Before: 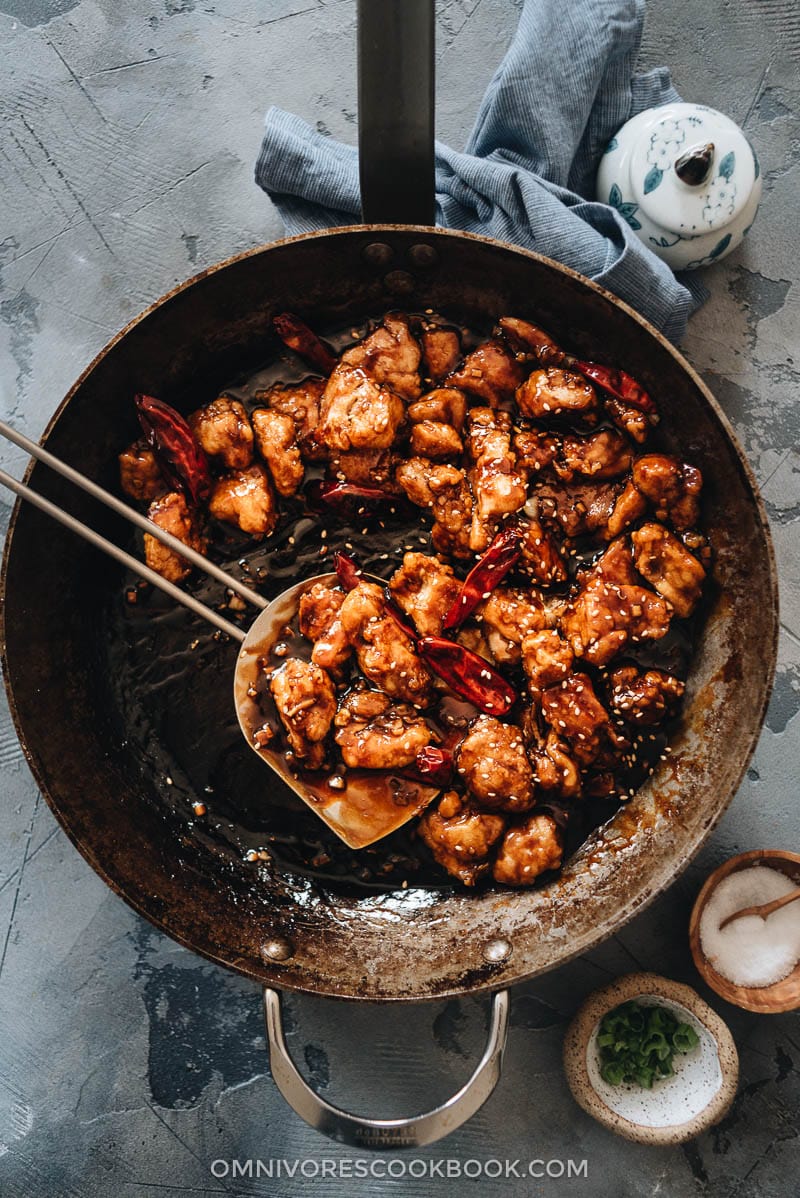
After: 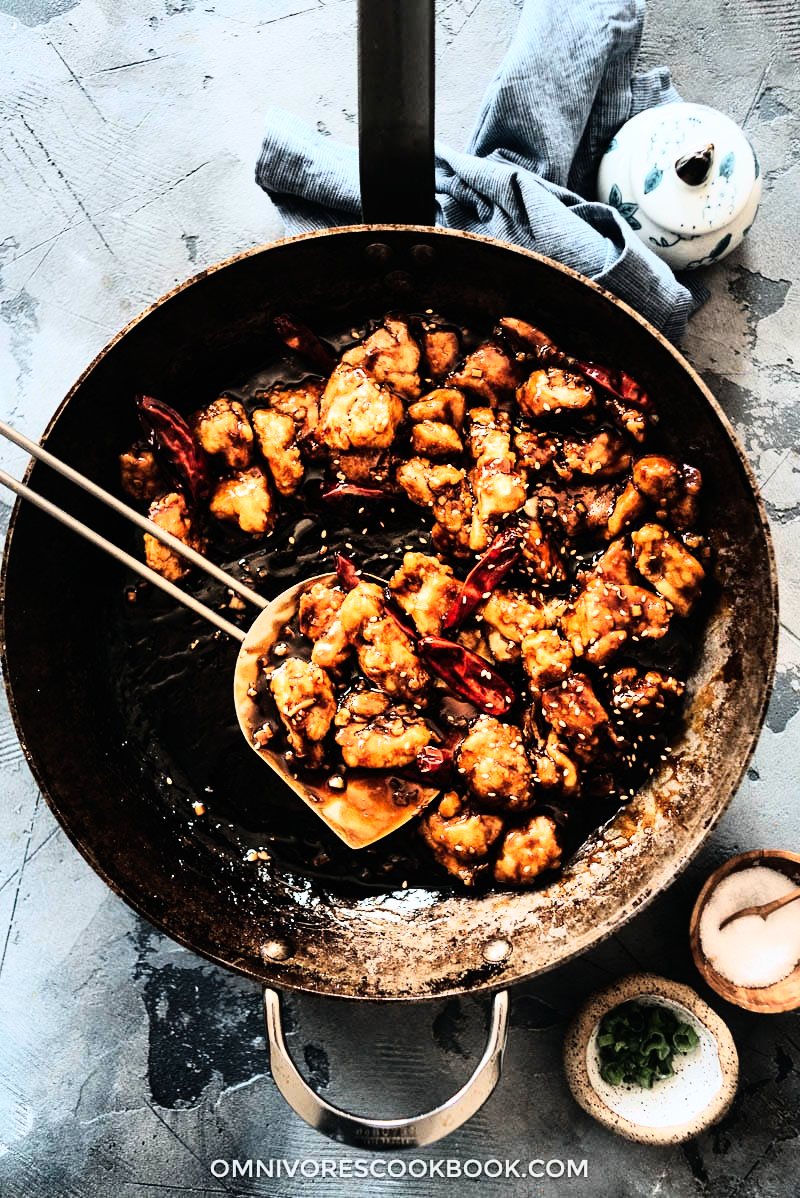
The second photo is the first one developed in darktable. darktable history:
white balance: emerald 1
rgb curve: curves: ch0 [(0, 0) (0.21, 0.15) (0.24, 0.21) (0.5, 0.75) (0.75, 0.96) (0.89, 0.99) (1, 1)]; ch1 [(0, 0.02) (0.21, 0.13) (0.25, 0.2) (0.5, 0.67) (0.75, 0.9) (0.89, 0.97) (1, 1)]; ch2 [(0, 0.02) (0.21, 0.13) (0.25, 0.2) (0.5, 0.67) (0.75, 0.9) (0.89, 0.97) (1, 1)], compensate middle gray true
